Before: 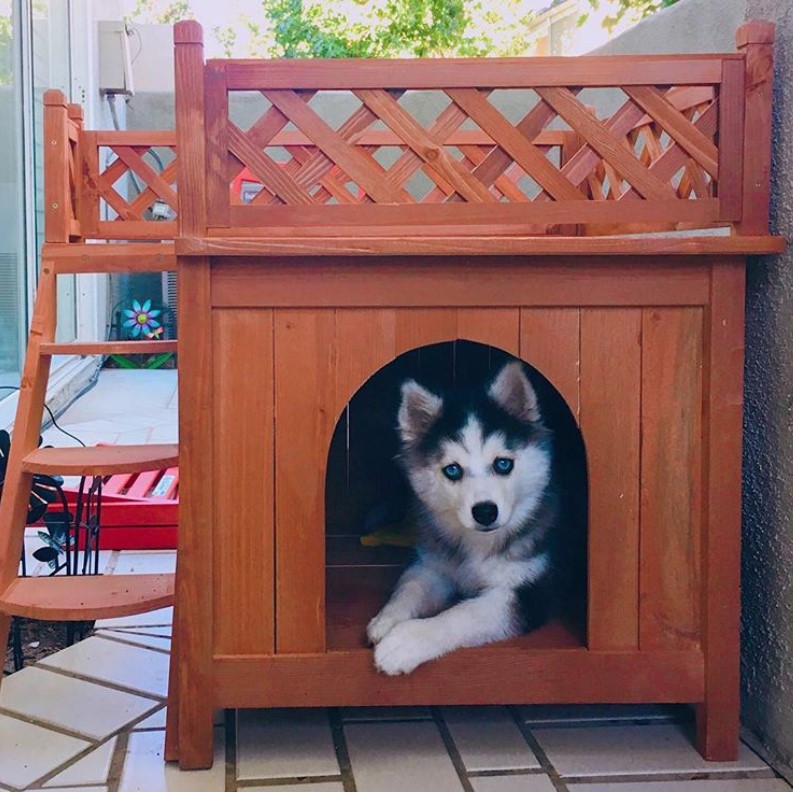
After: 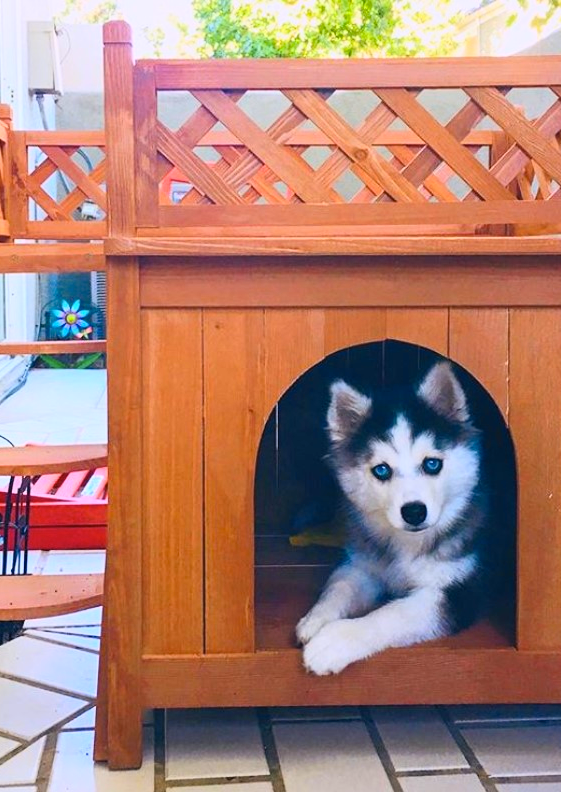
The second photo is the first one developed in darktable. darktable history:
crop and rotate: left 9.061%, right 20.142%
color contrast: green-magenta contrast 0.8, blue-yellow contrast 1.1, unbound 0
contrast brightness saturation: contrast 0.24, brightness 0.26, saturation 0.39
